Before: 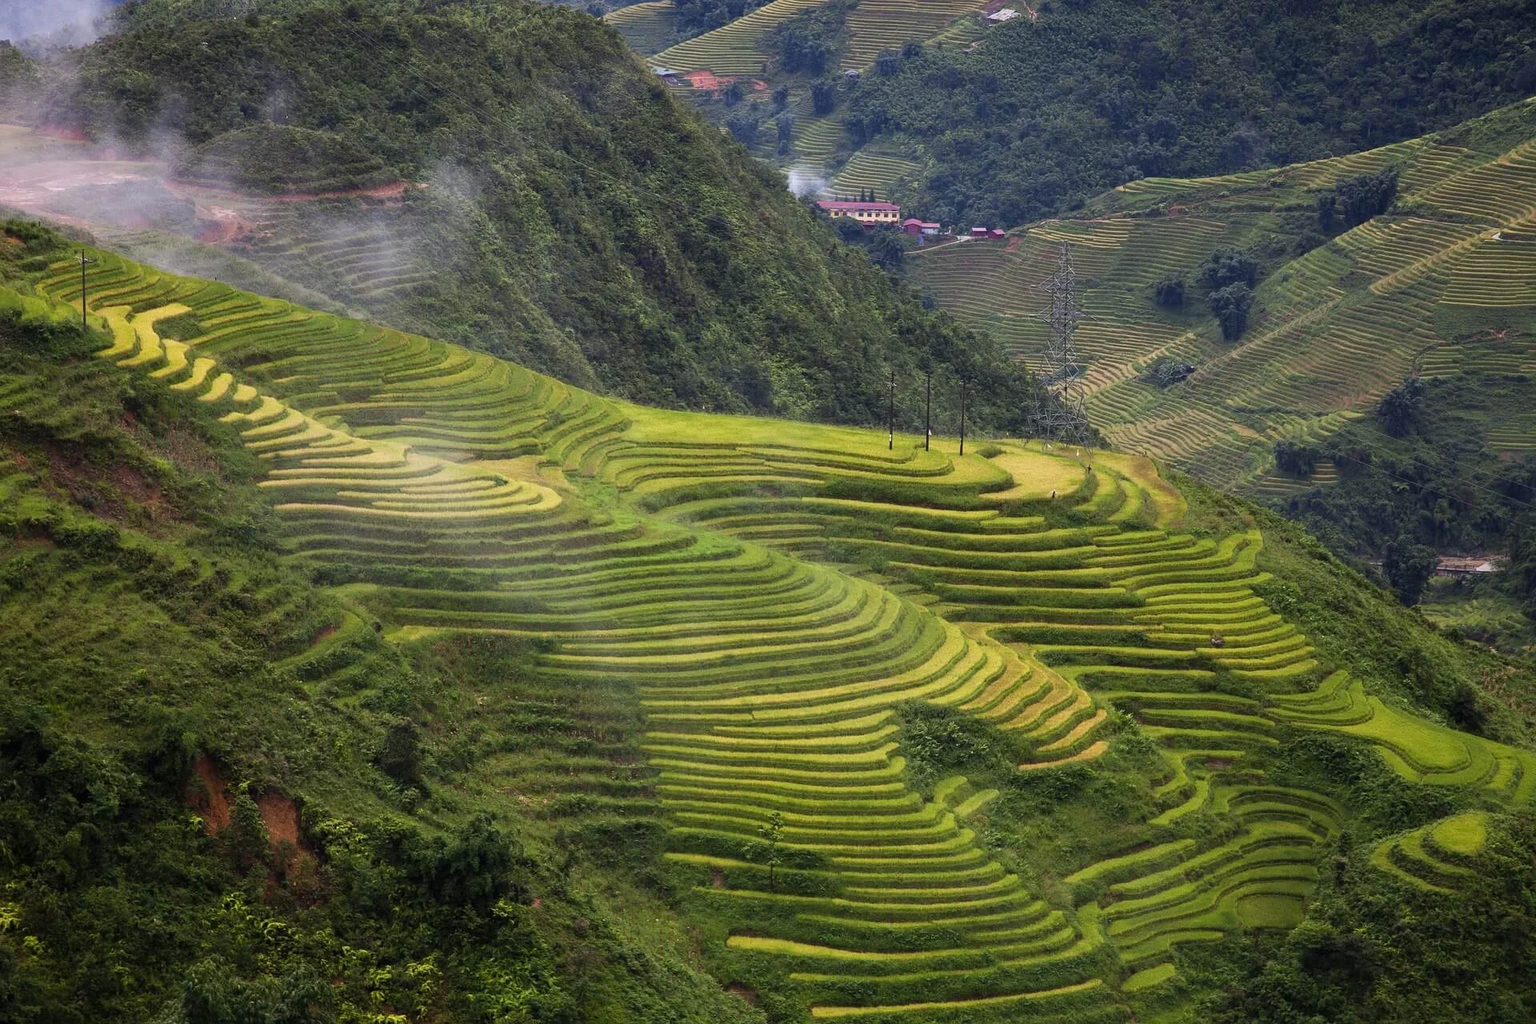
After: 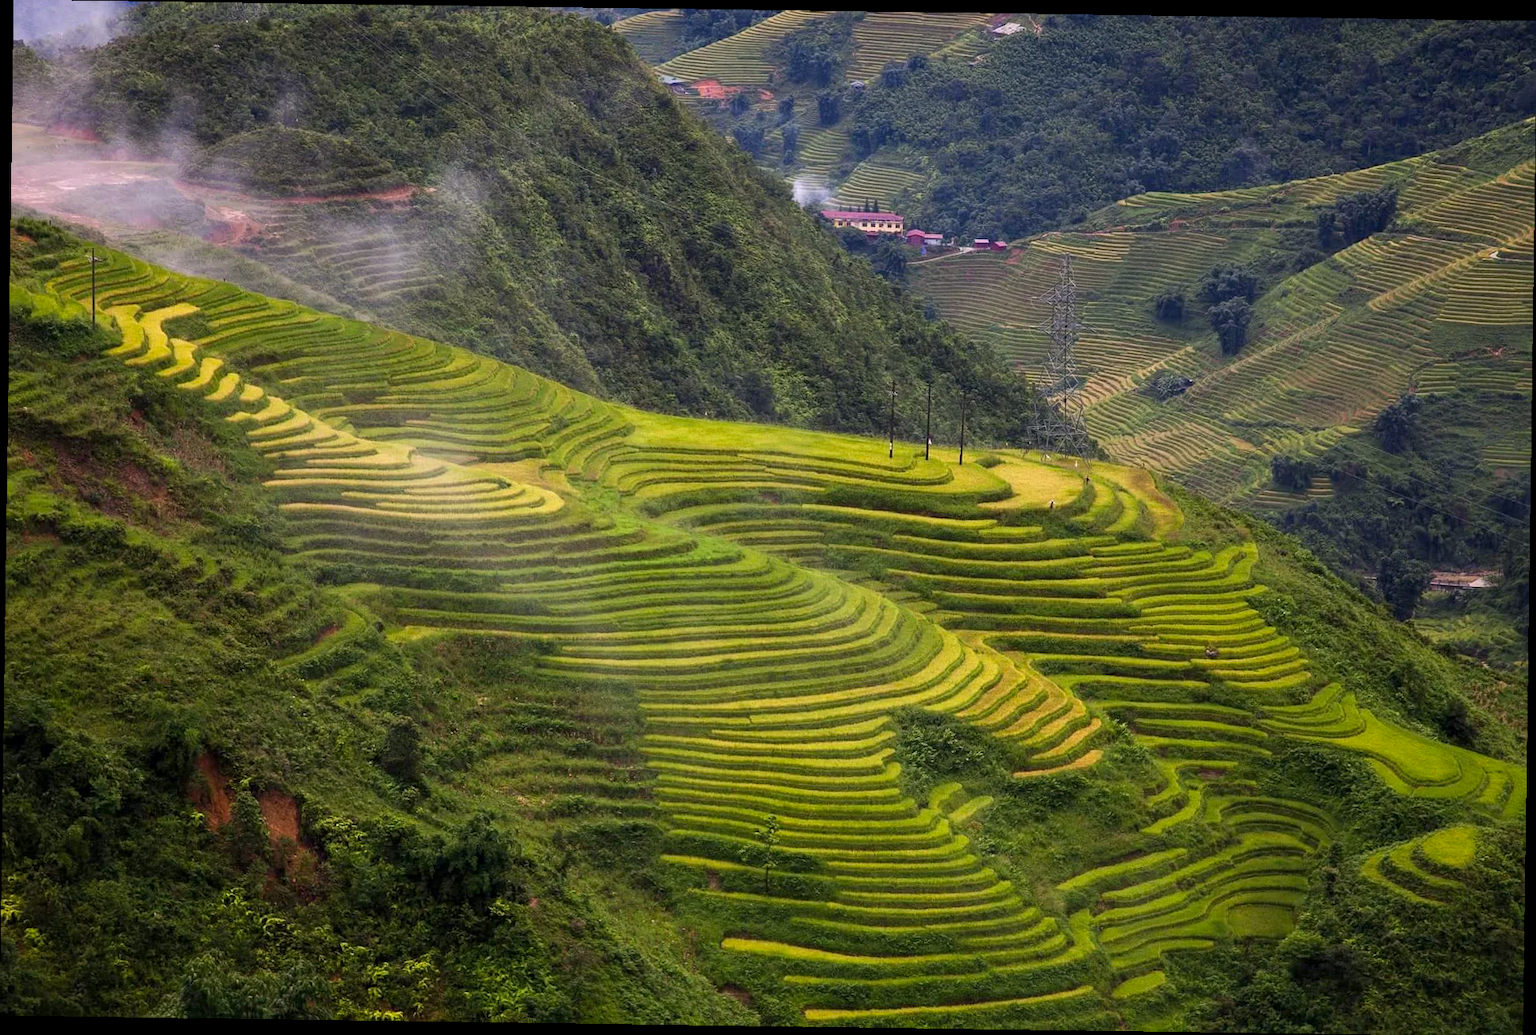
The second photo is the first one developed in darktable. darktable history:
color correction: highlights a* 3.22, highlights b* 1.93, saturation 1.19
rotate and perspective: rotation 0.8°, automatic cropping off
tone equalizer: on, module defaults
local contrast: highlights 100%, shadows 100%, detail 120%, midtone range 0.2
